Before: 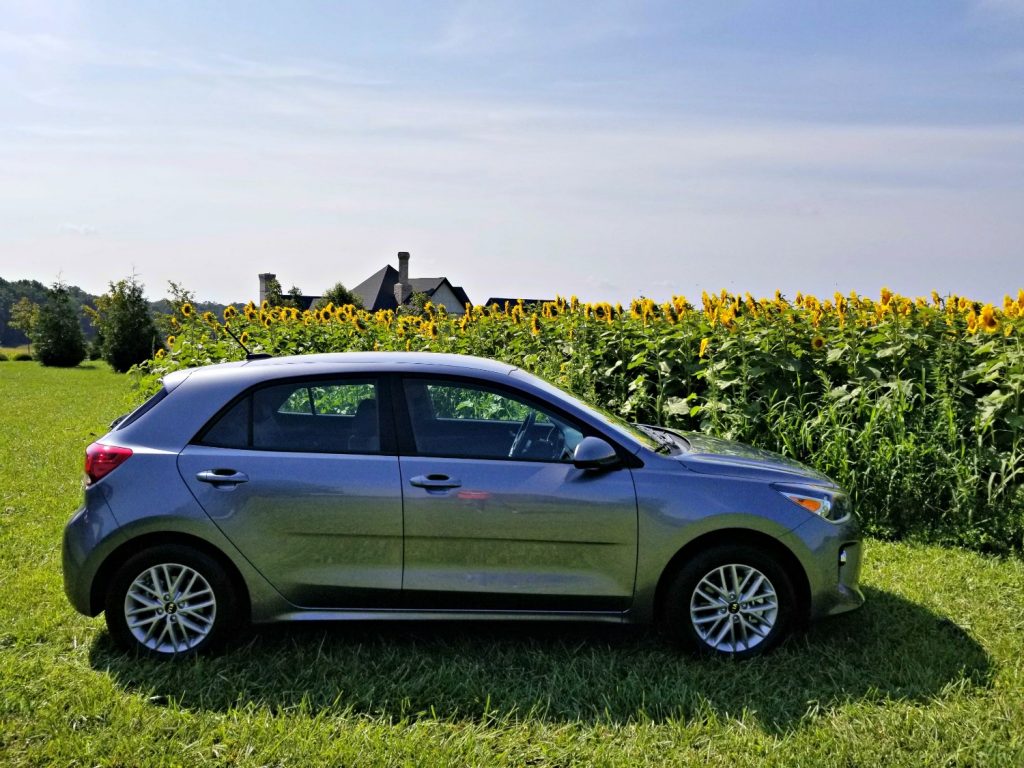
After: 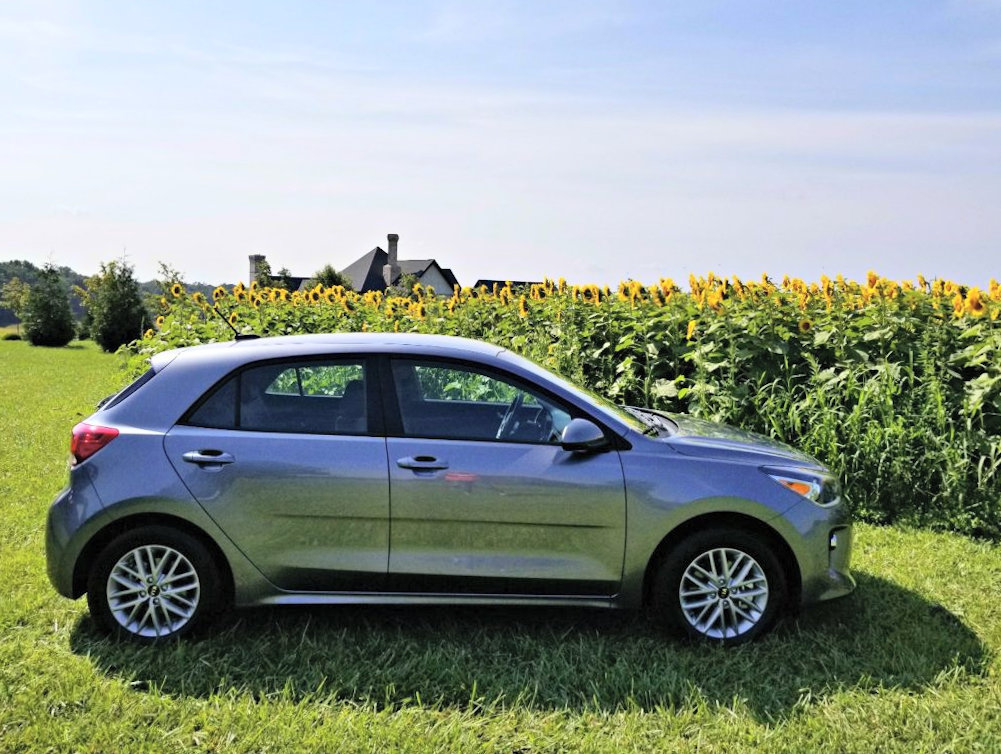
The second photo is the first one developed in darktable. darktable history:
contrast brightness saturation: contrast 0.14, brightness 0.21
crop: top 1.049%, right 0.001%
rotate and perspective: rotation 0.226°, lens shift (vertical) -0.042, crop left 0.023, crop right 0.982, crop top 0.006, crop bottom 0.994
